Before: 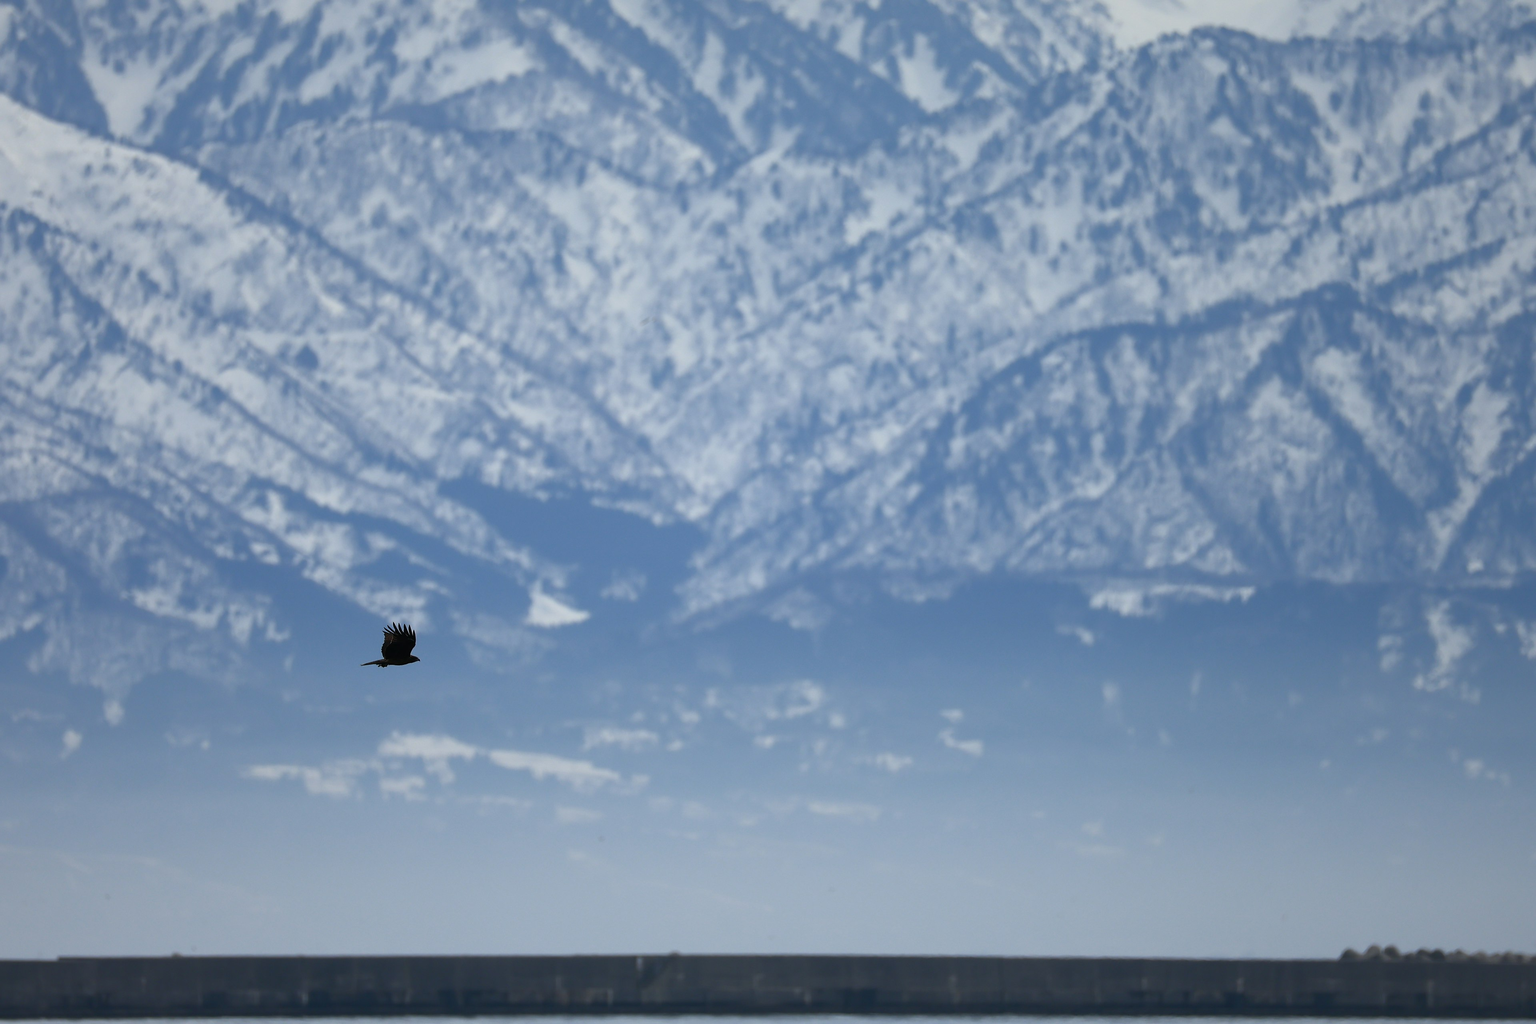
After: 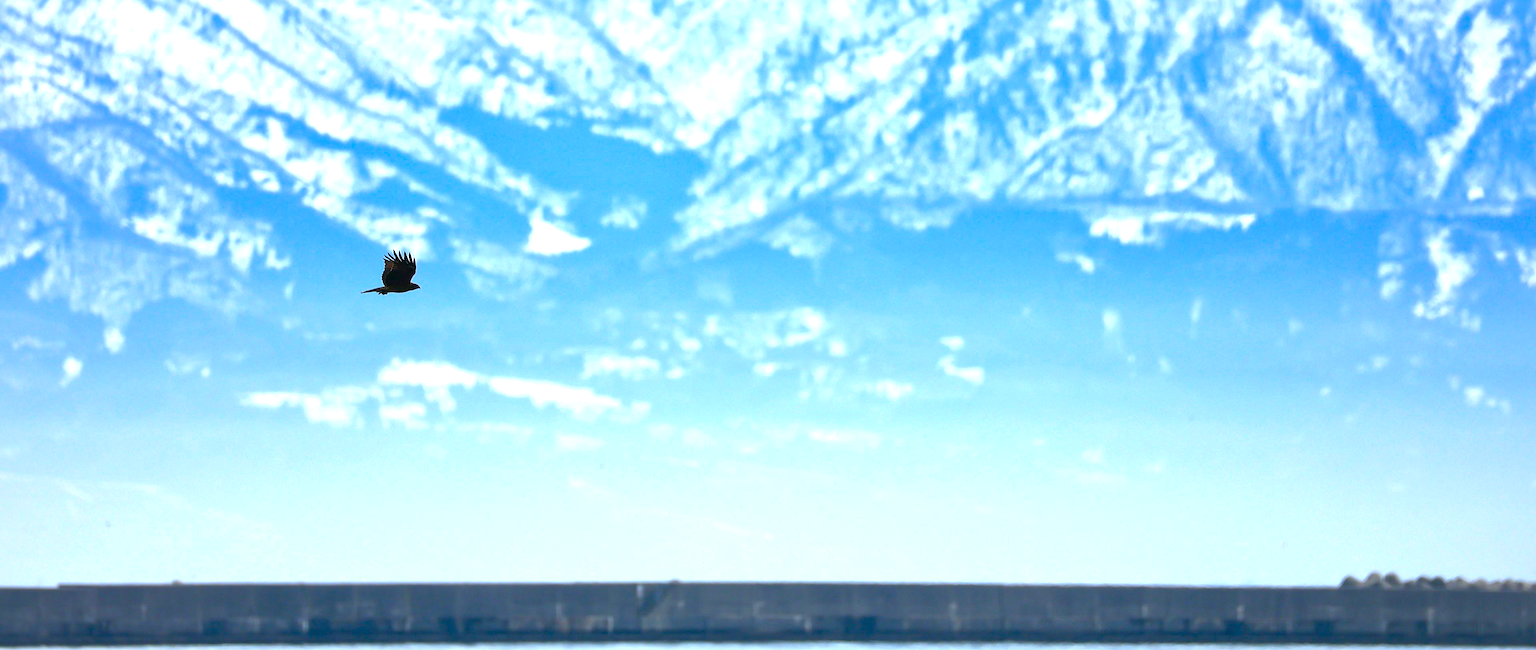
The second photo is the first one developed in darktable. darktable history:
color balance: output saturation 110%
local contrast: mode bilateral grid, contrast 25, coarseness 60, detail 151%, midtone range 0.2
exposure: black level correction 0, exposure 1.45 EV, compensate exposure bias true, compensate highlight preservation false
contrast brightness saturation: saturation 0.5
crop and rotate: top 36.435%
